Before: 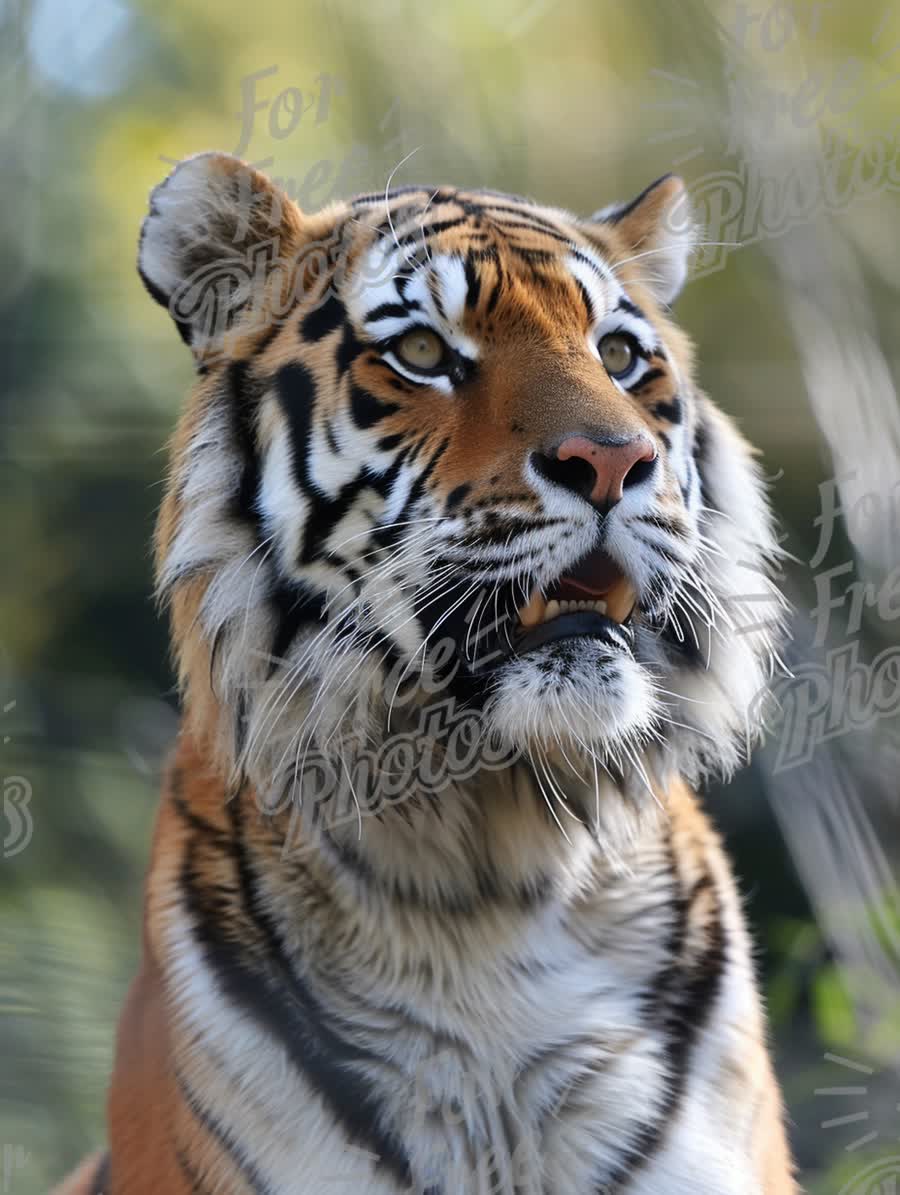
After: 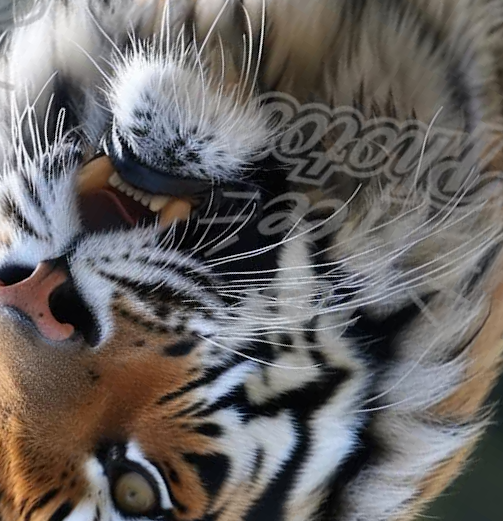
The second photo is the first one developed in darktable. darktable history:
crop and rotate: angle 148.66°, left 9.098%, top 15.587%, right 4.462%, bottom 16.979%
